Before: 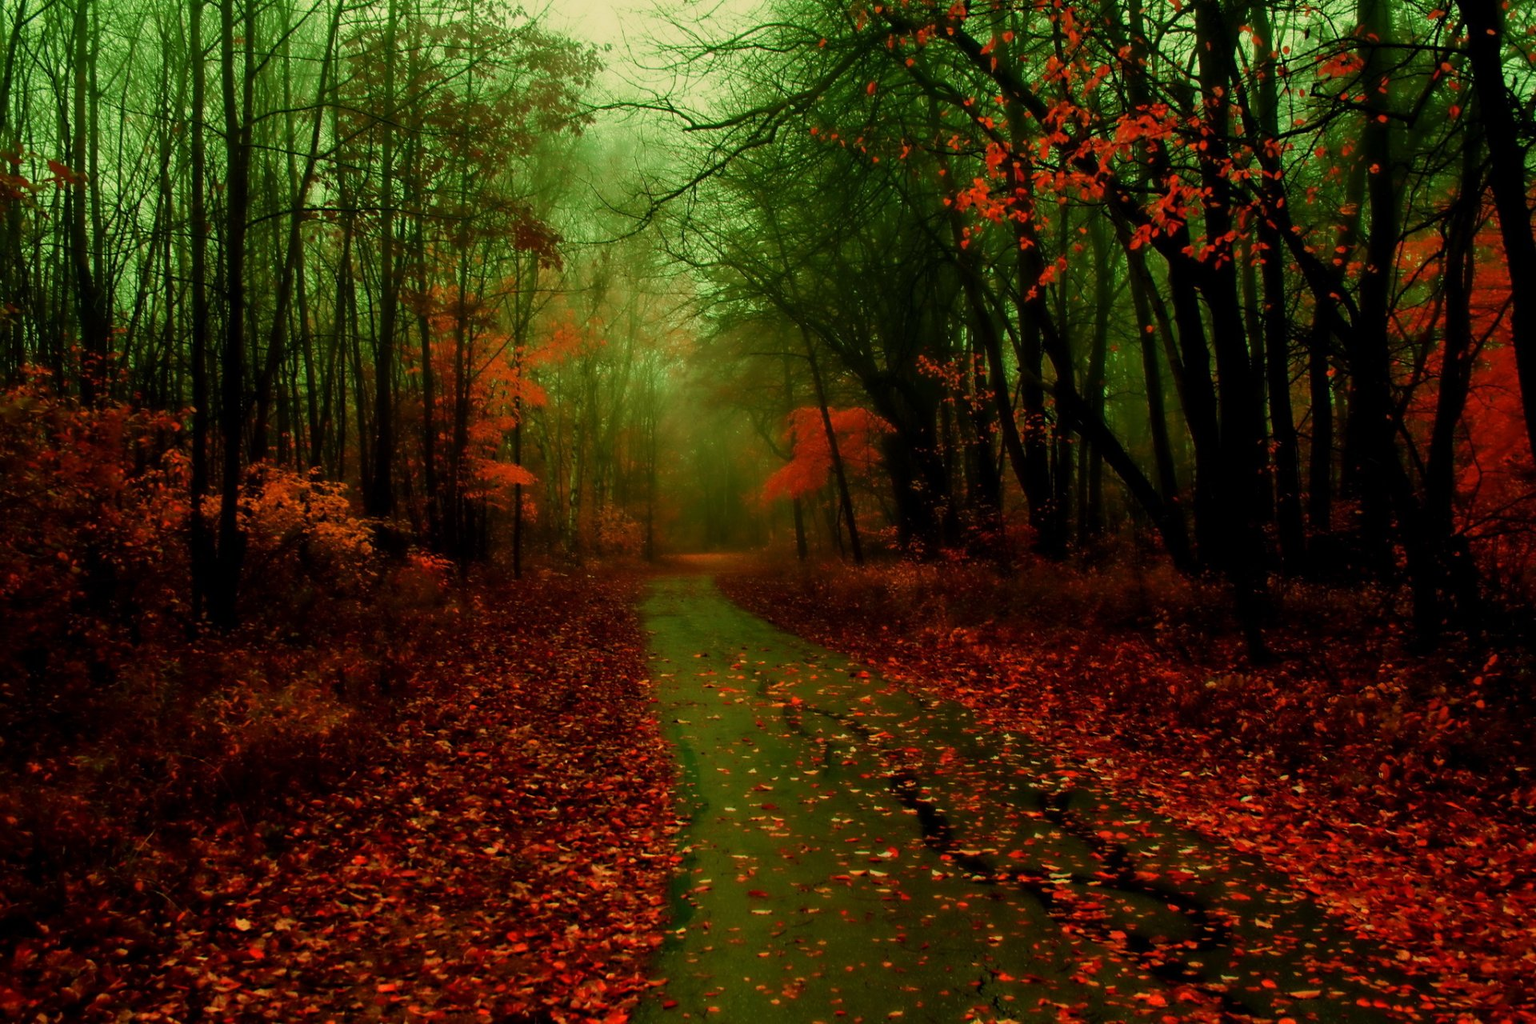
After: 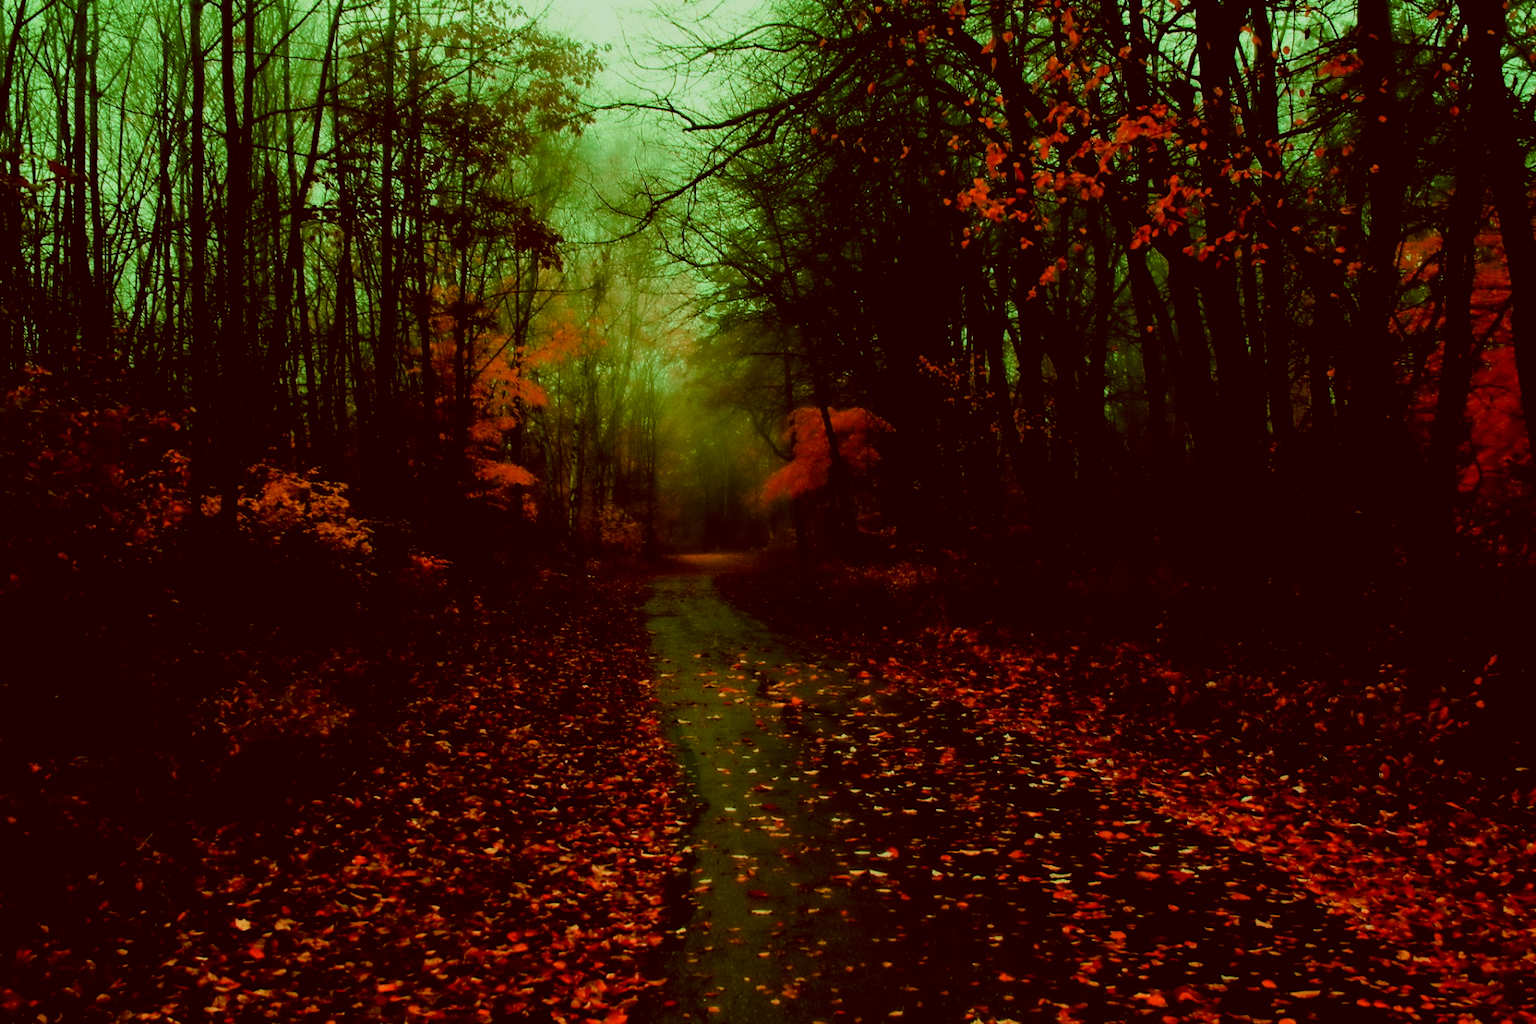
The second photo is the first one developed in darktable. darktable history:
color correction: highlights a* -14.62, highlights b* -16.22, shadows a* 10.12, shadows b* 29.4
filmic rgb: black relative exposure -5 EV, hardness 2.88, contrast 1.4, highlights saturation mix -30%
